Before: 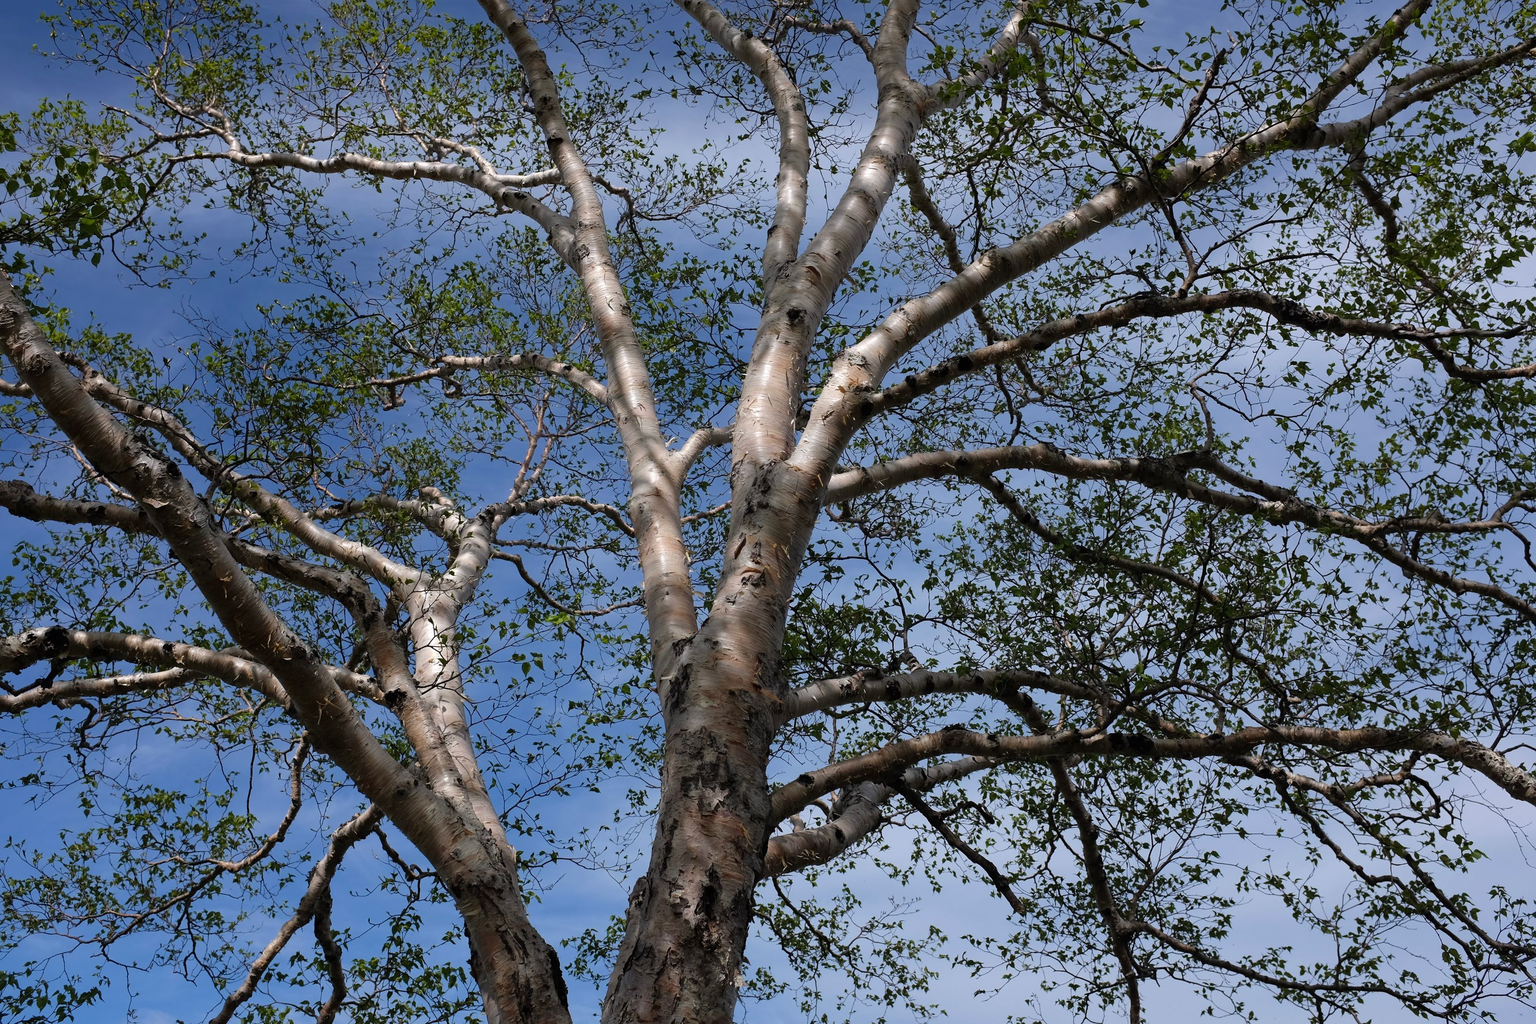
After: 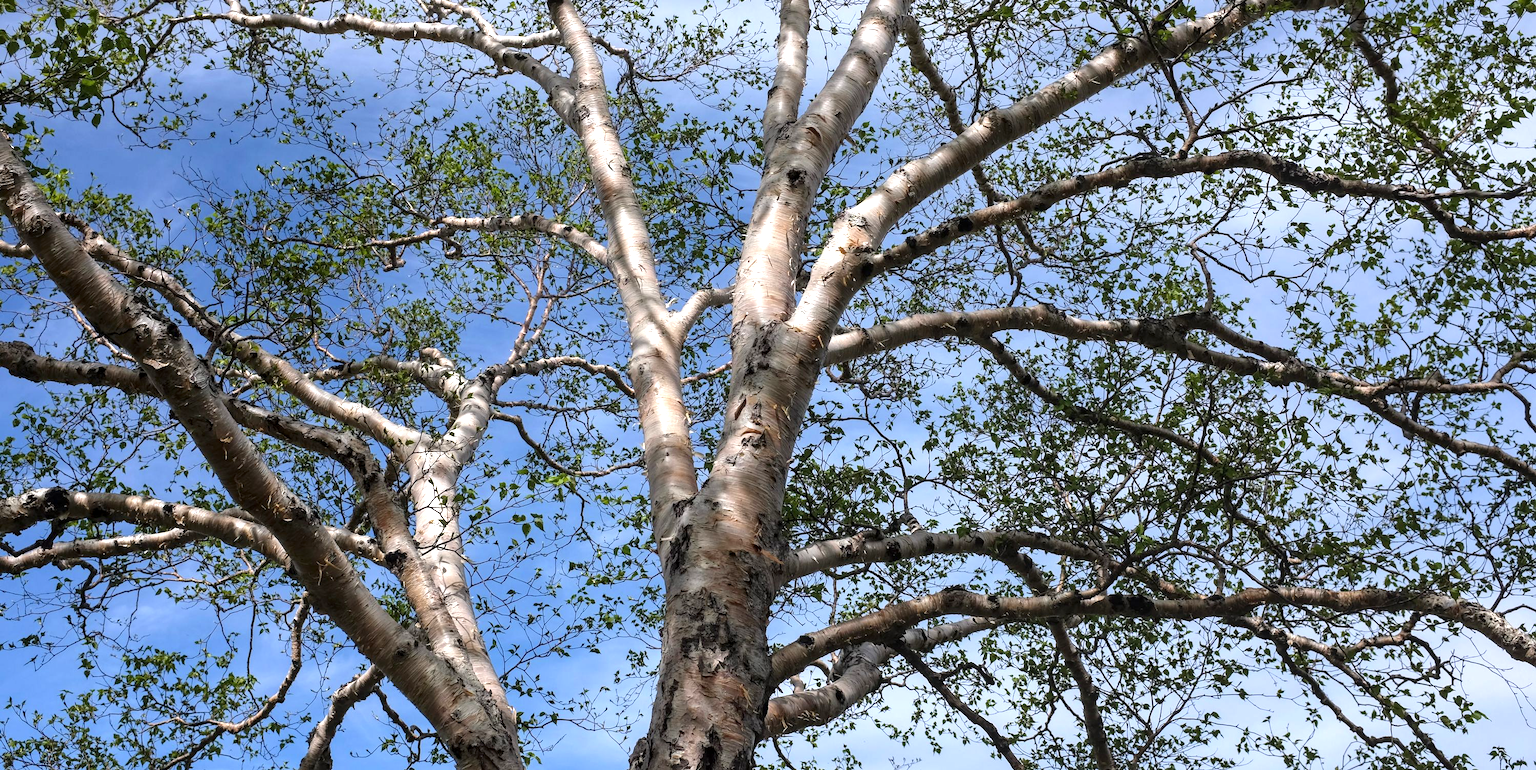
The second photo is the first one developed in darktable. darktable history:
local contrast: on, module defaults
exposure: black level correction 0, exposure 0.896 EV, compensate highlight preservation false
crop: top 13.642%, bottom 11.114%
